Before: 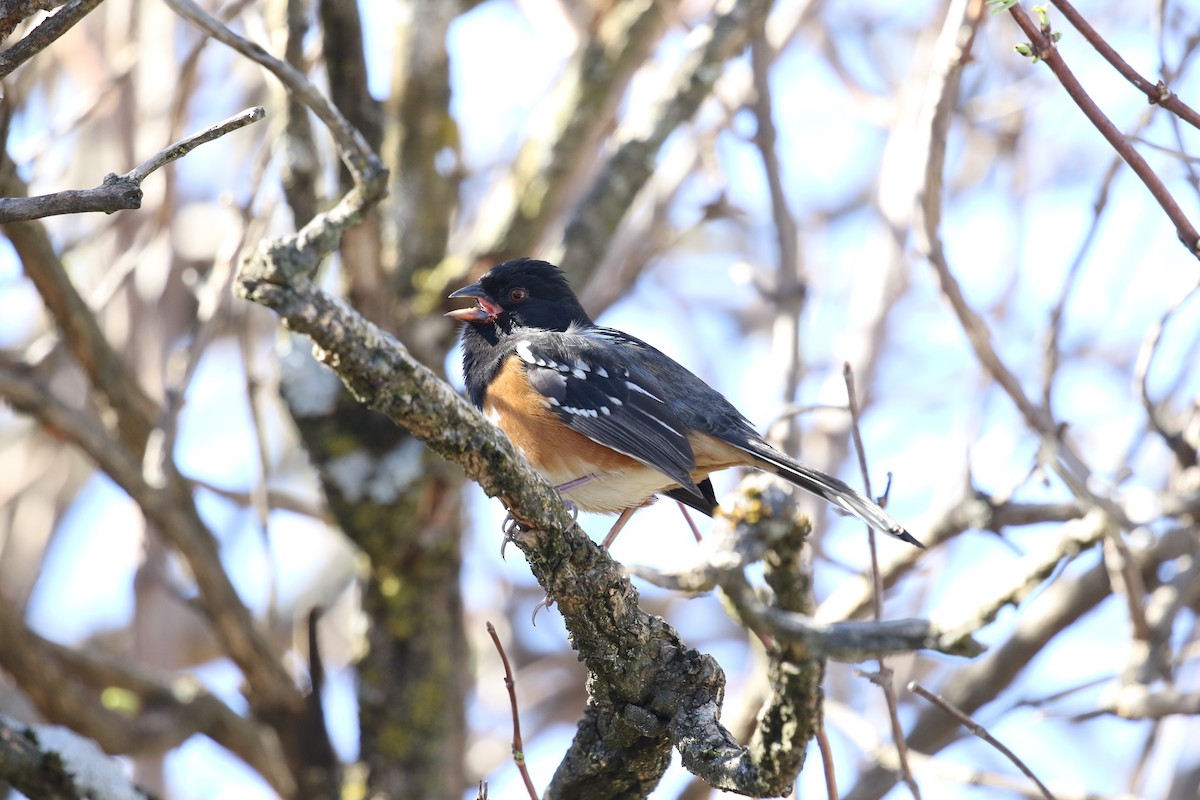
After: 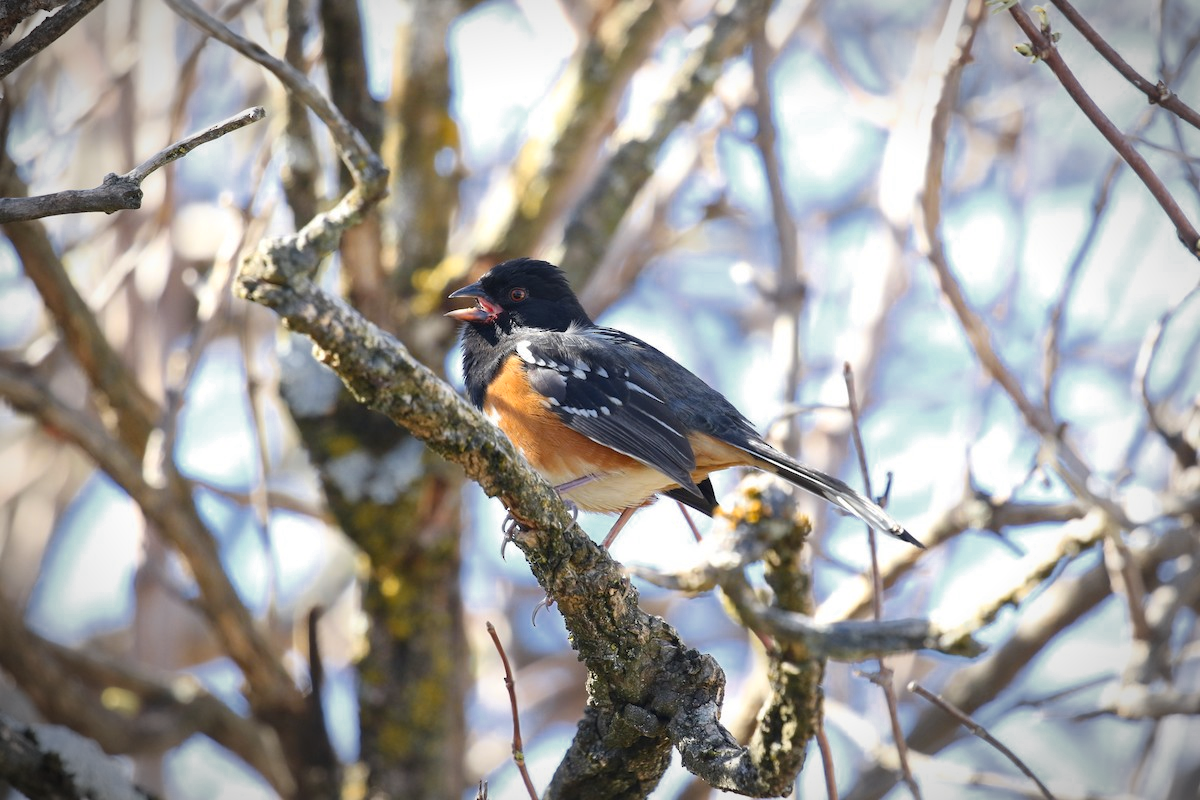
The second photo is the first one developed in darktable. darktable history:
vignetting: automatic ratio true, unbound false
color zones: curves: ch0 [(0, 0.499) (0.143, 0.5) (0.286, 0.5) (0.429, 0.476) (0.571, 0.284) (0.714, 0.243) (0.857, 0.449) (1, 0.499)]; ch1 [(0, 0.532) (0.143, 0.645) (0.286, 0.696) (0.429, 0.211) (0.571, 0.504) (0.714, 0.493) (0.857, 0.495) (1, 0.532)]; ch2 [(0, 0.5) (0.143, 0.5) (0.286, 0.427) (0.429, 0.324) (0.571, 0.5) (0.714, 0.5) (0.857, 0.5) (1, 0.5)]
